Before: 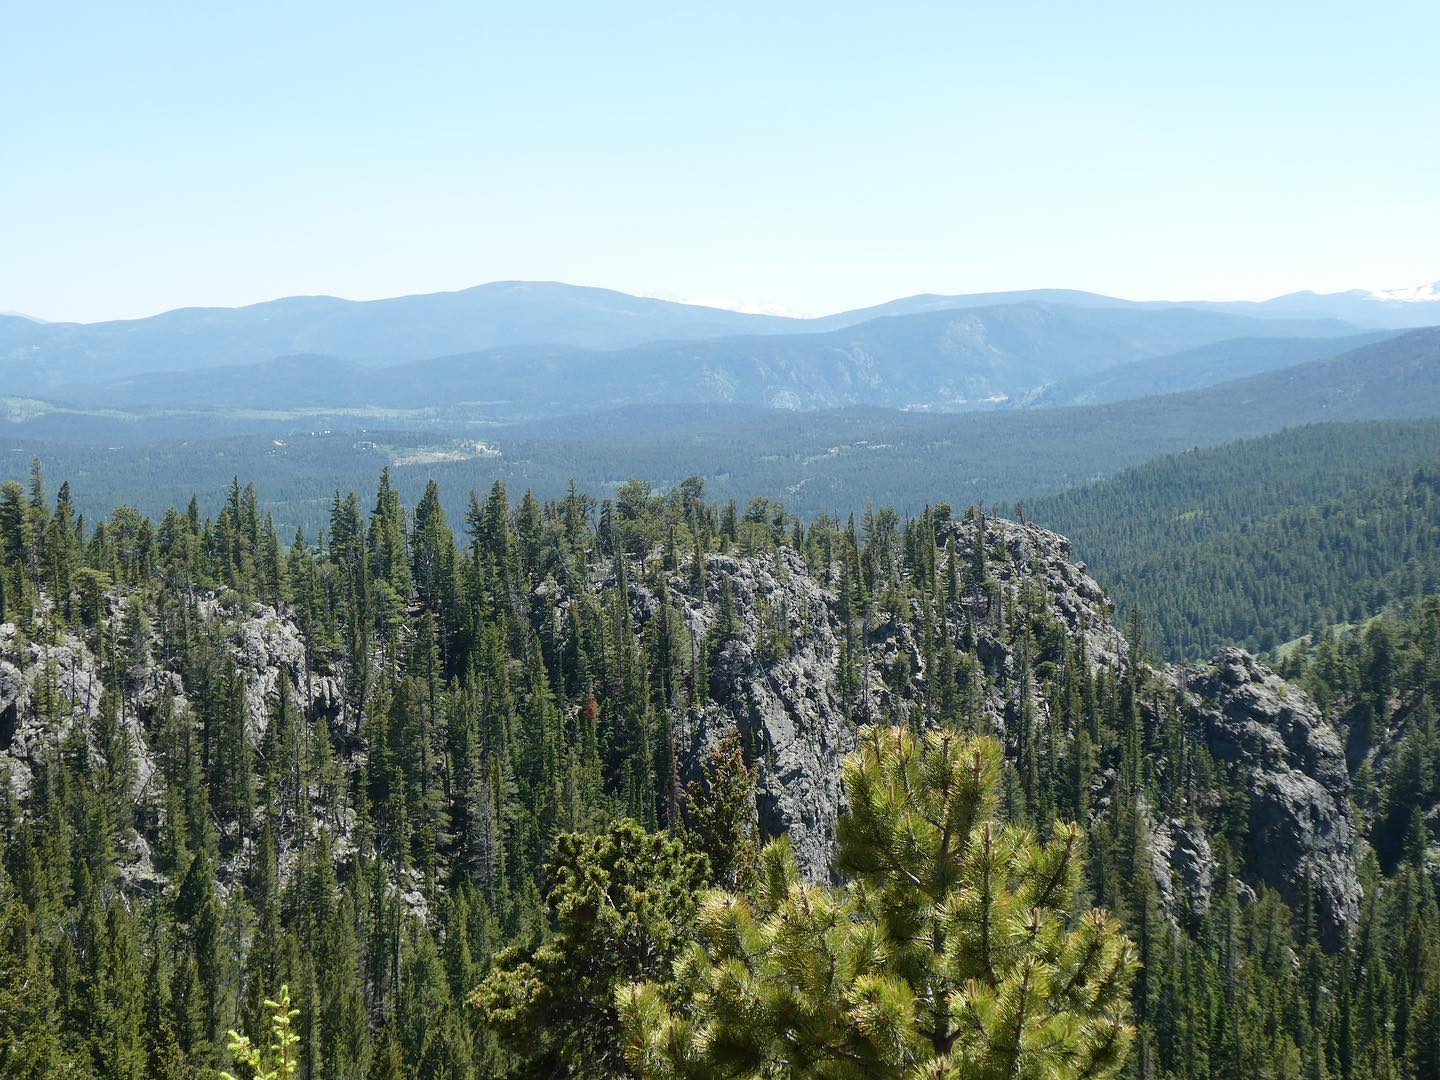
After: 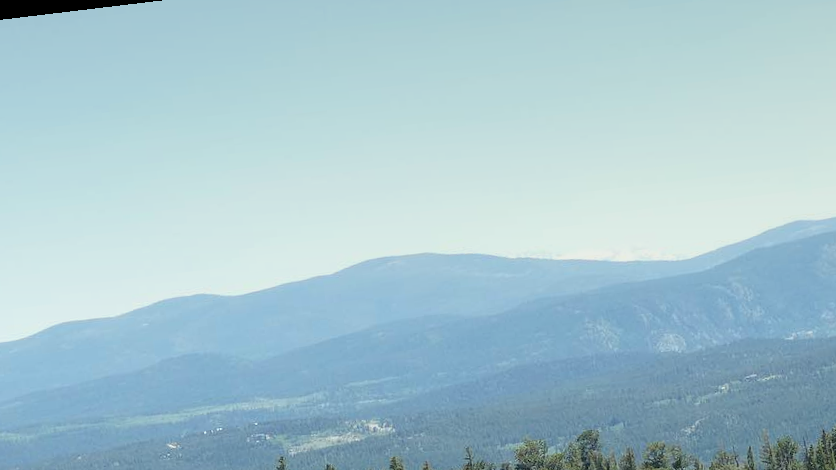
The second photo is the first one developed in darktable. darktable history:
rotate and perspective: rotation -6.83°, automatic cropping off
color correction: highlights a* -2.68, highlights b* 2.57
graduated density: on, module defaults
crop: left 10.121%, top 10.631%, right 36.218%, bottom 51.526%
